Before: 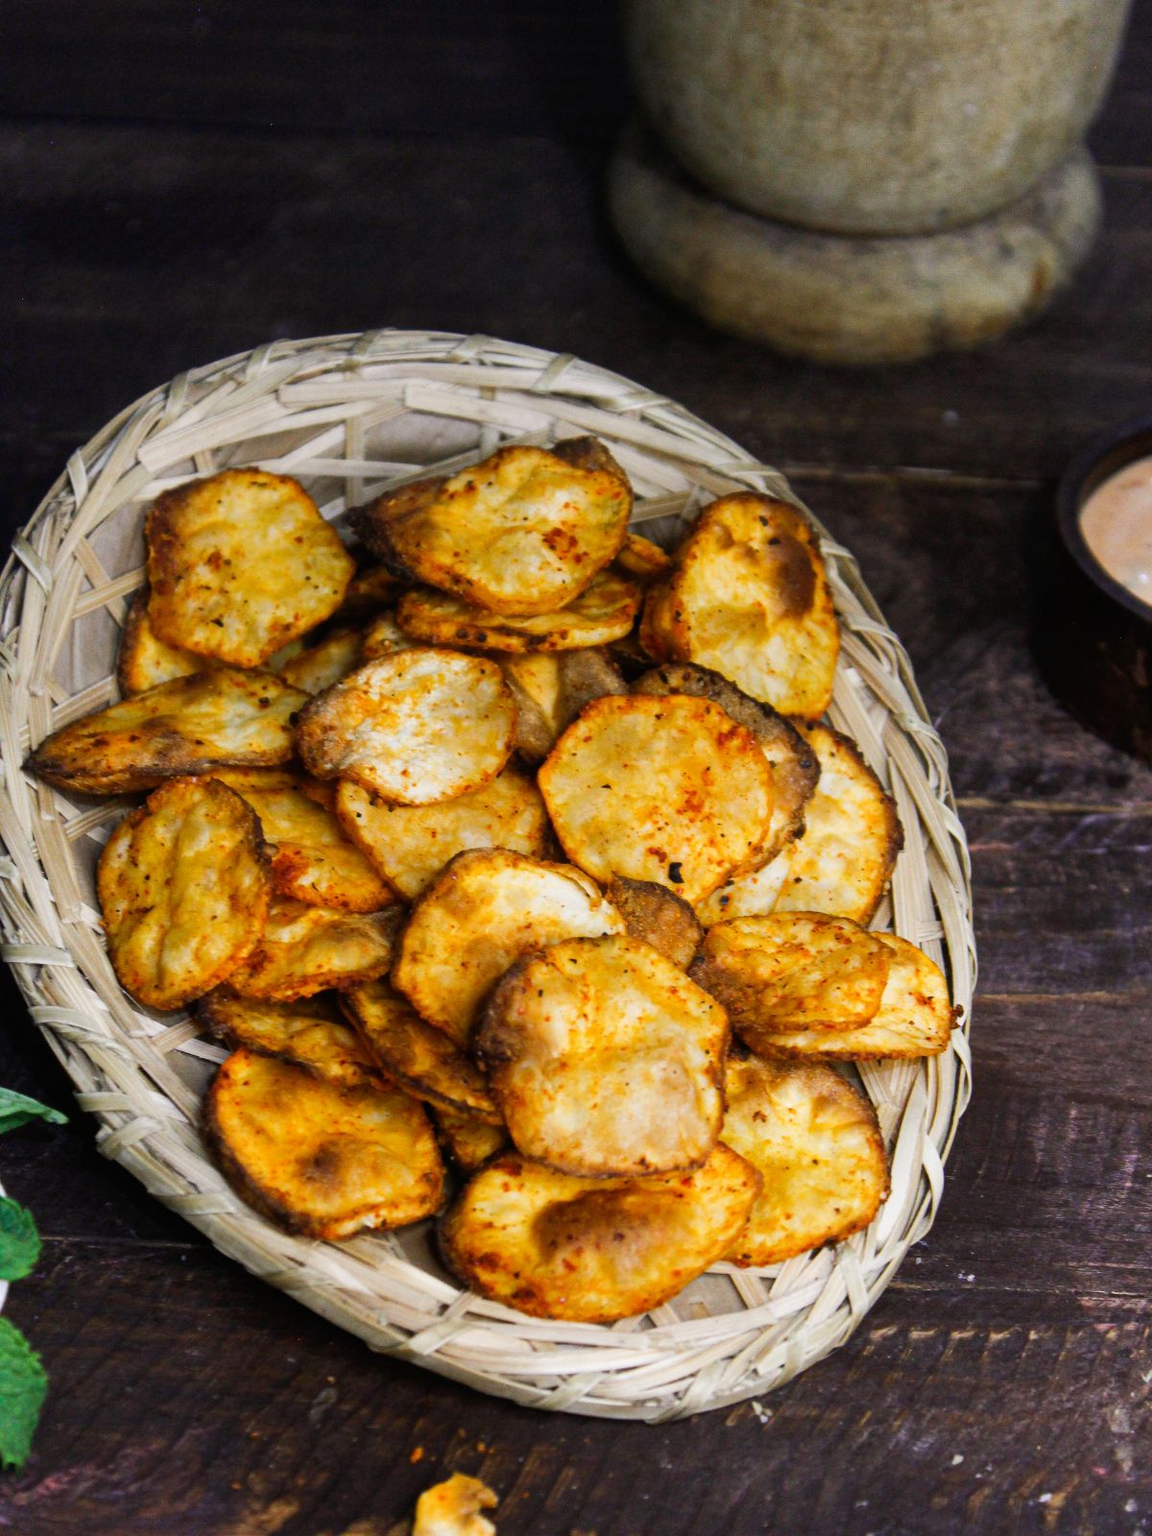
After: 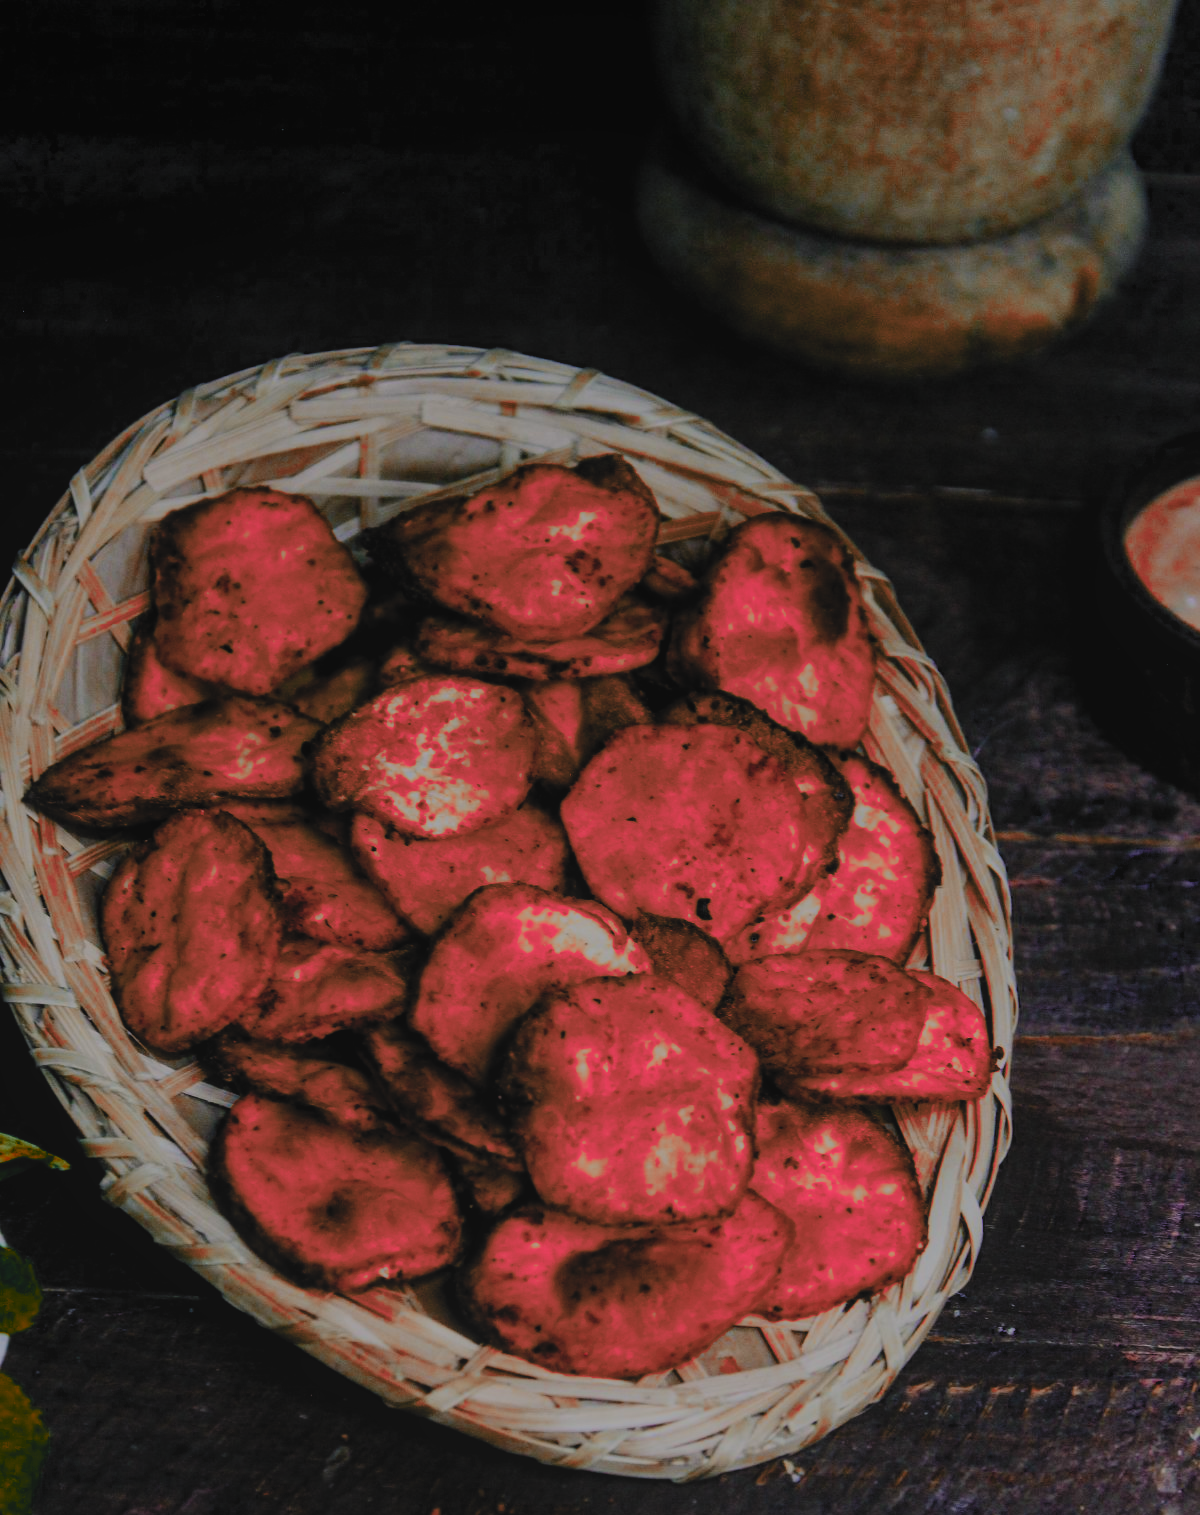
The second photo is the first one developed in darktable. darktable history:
contrast brightness saturation: contrast 0.143, brightness 0.217
crop and rotate: top 0.01%, bottom 5.265%
color zones: curves: ch2 [(0, 0.488) (0.143, 0.417) (0.286, 0.212) (0.429, 0.179) (0.571, 0.154) (0.714, 0.415) (0.857, 0.495) (1, 0.488)]
filmic rgb: black relative exposure -7.65 EV, white relative exposure 4.56 EV, hardness 3.61, preserve chrominance no, color science v5 (2021), contrast in shadows safe, contrast in highlights safe, enable highlight reconstruction true
color balance rgb: power › luminance -7.565%, power › chroma 1.098%, power › hue 216.95°, perceptual saturation grading › global saturation 43.306%, perceptual brilliance grading › global brilliance -47.886%, global vibrance 15.846%, saturation formula JzAzBz (2021)
local contrast: highlights 45%, shadows 2%, detail 99%
